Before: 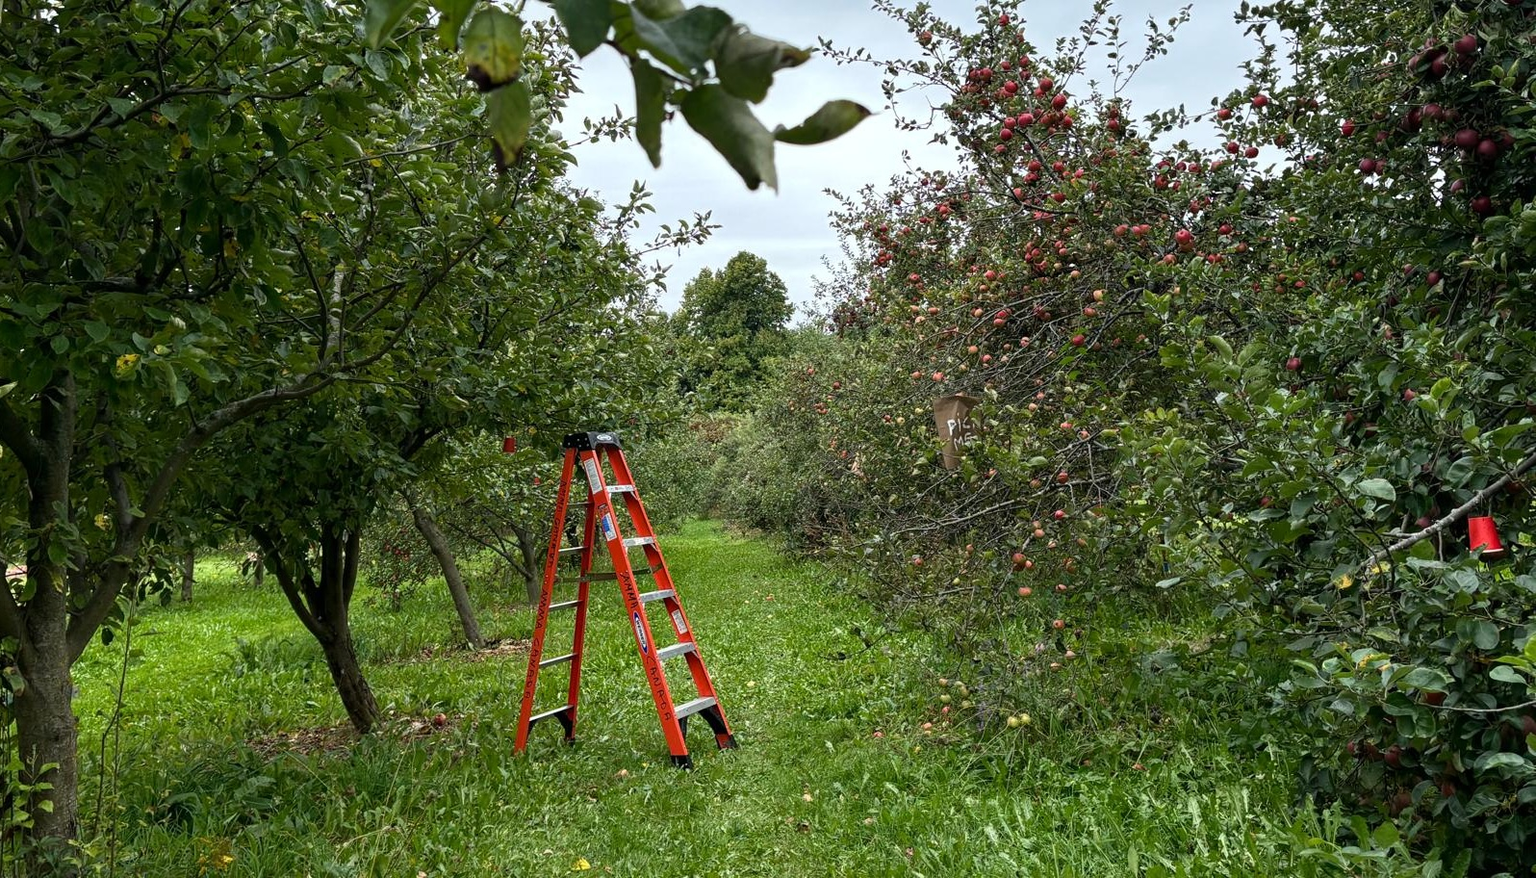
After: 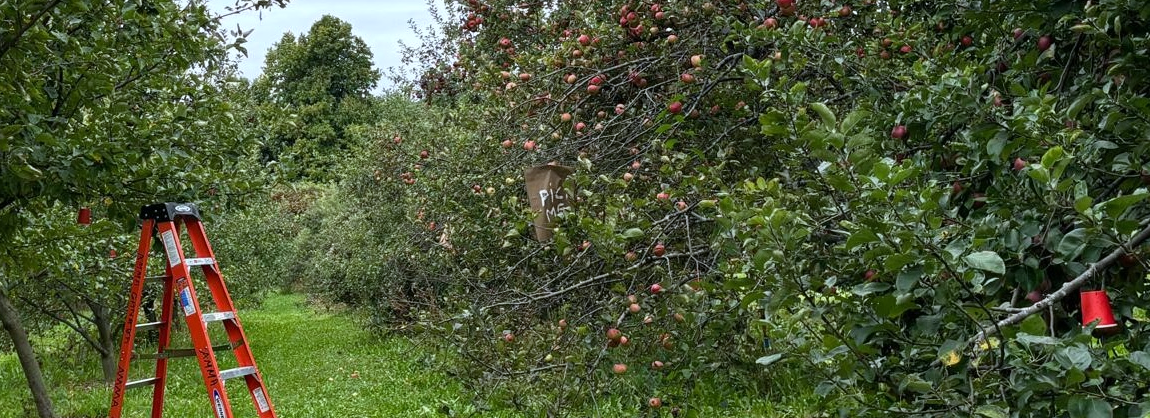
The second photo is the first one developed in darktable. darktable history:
crop and rotate: left 27.938%, top 27.046%, bottom 27.046%
white balance: red 0.967, blue 1.049
